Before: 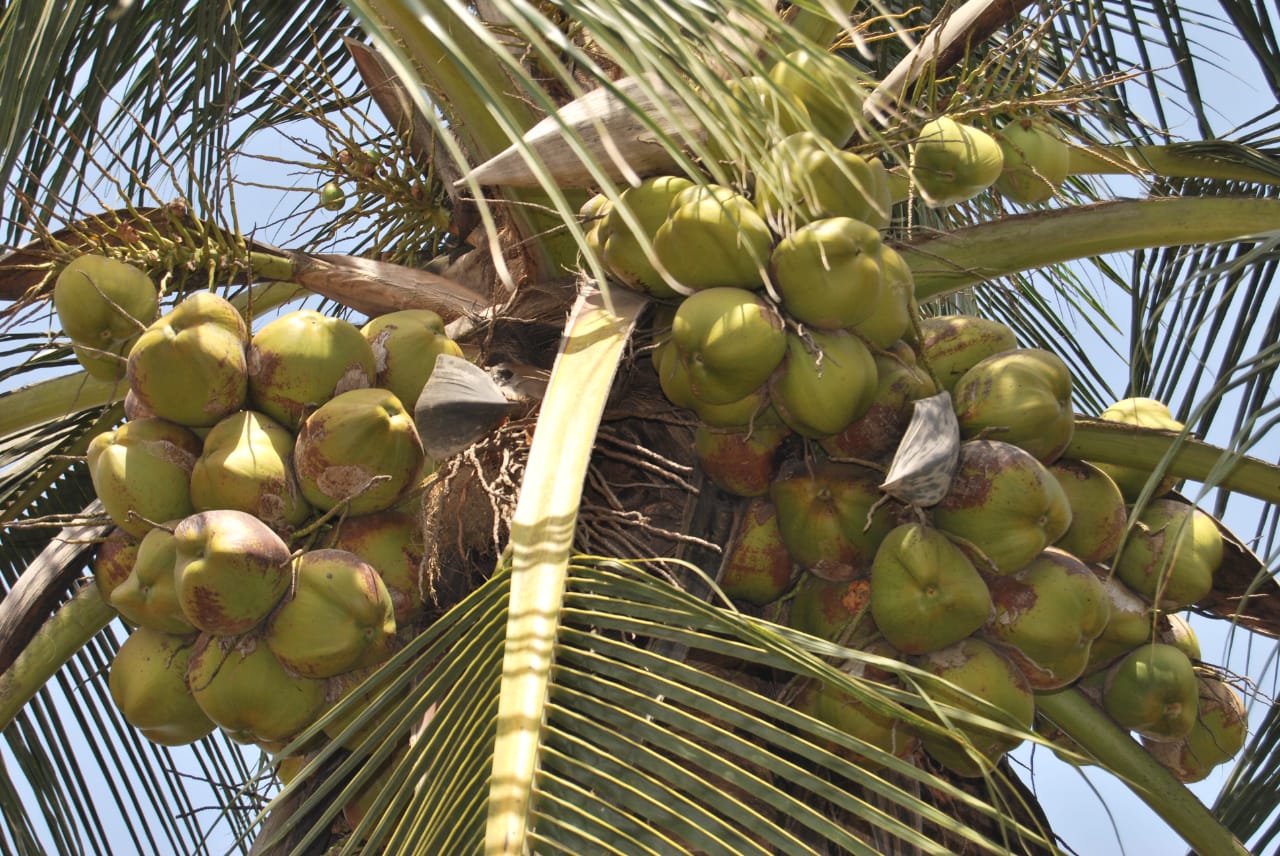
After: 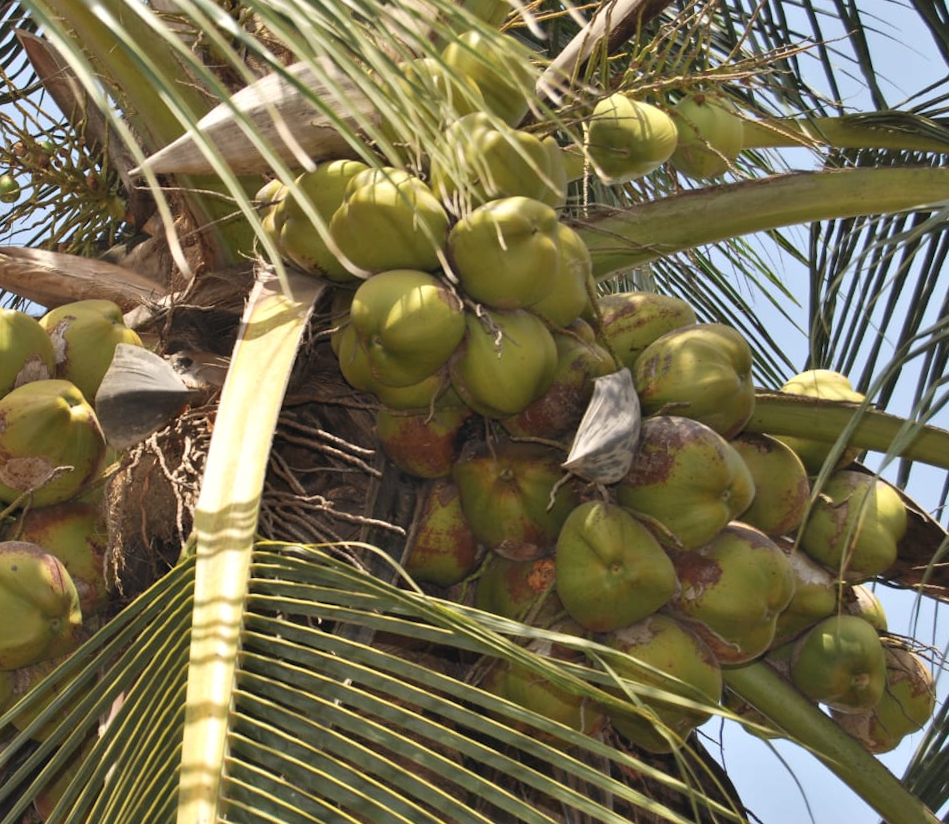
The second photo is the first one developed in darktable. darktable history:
rotate and perspective: rotation -1.42°, crop left 0.016, crop right 0.984, crop top 0.035, crop bottom 0.965
crop and rotate: left 24.6%
